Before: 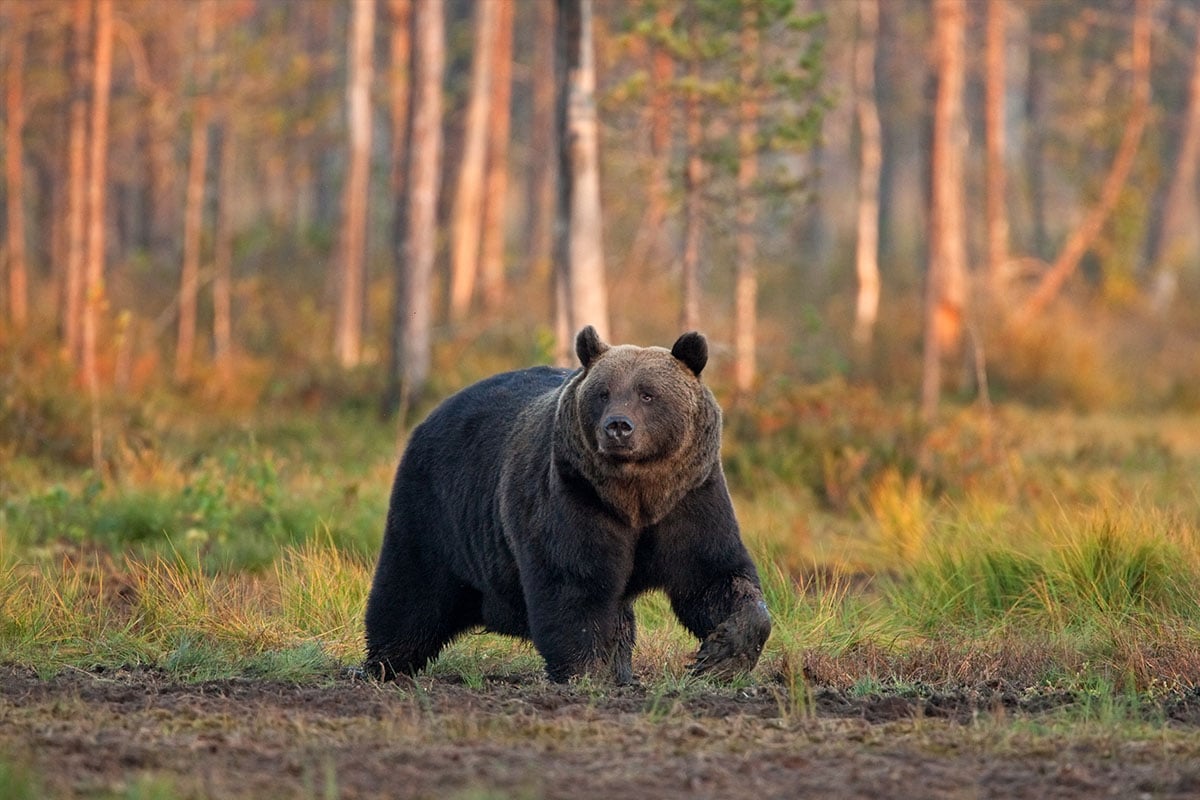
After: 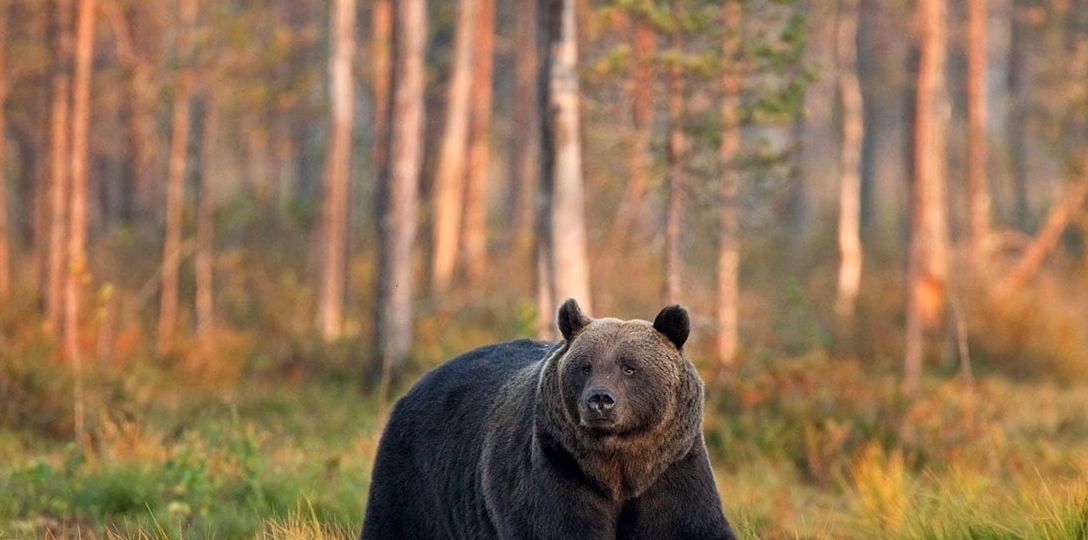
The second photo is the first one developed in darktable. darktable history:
local contrast: mode bilateral grid, contrast 100, coarseness 100, detail 108%, midtone range 0.2
crop: left 1.509%, top 3.452%, right 7.696%, bottom 28.452%
